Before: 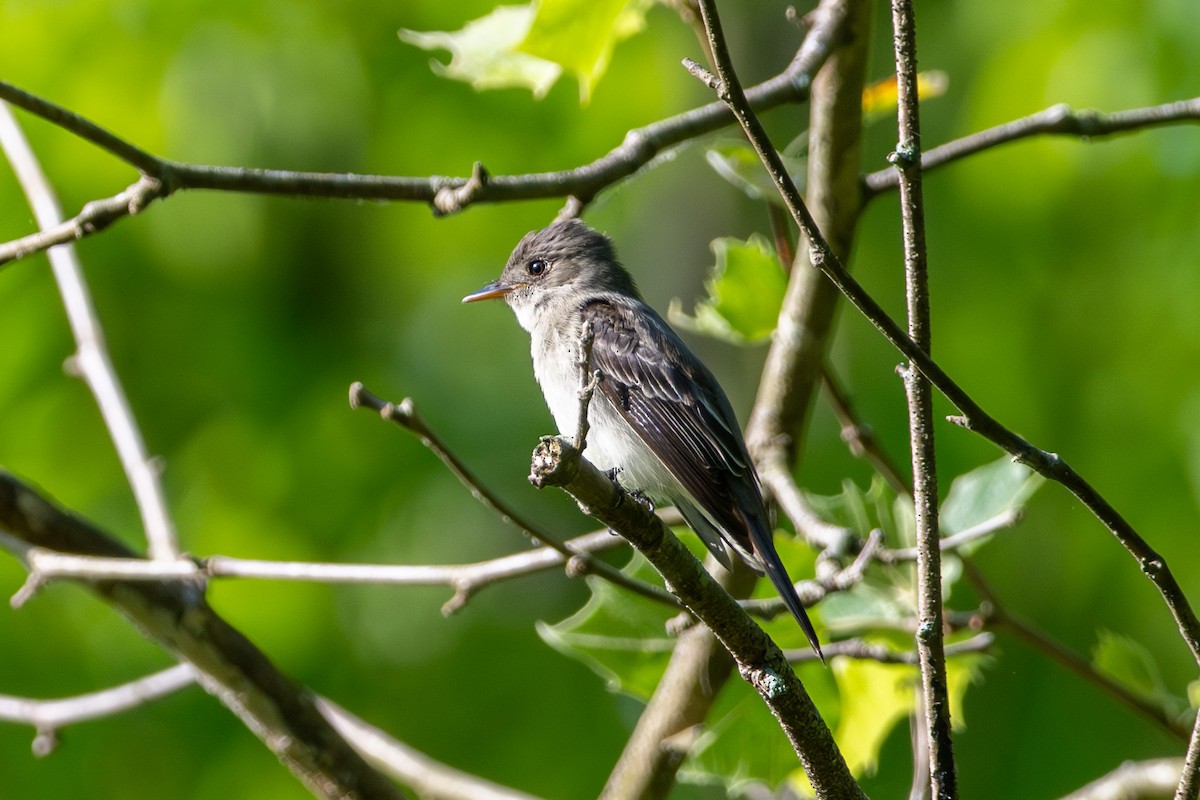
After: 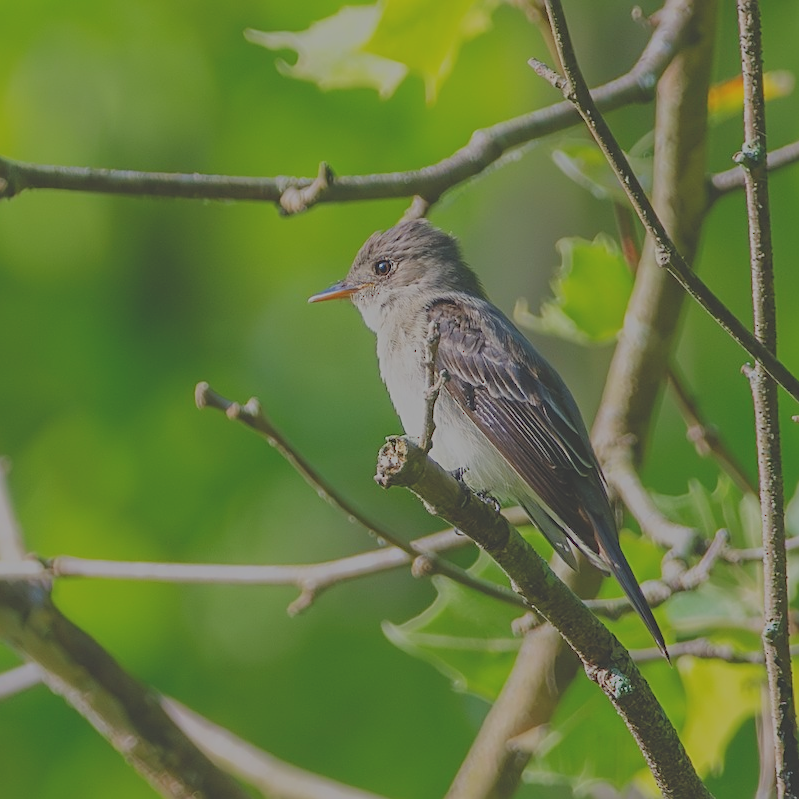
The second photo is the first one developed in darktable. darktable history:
exposure: black level correction -0.015, exposure -0.133 EV, compensate highlight preservation false
crop and rotate: left 12.867%, right 20.542%
sharpen: on, module defaults
filmic rgb: black relative exposure -13.88 EV, white relative exposure 7.94 EV, threshold 5.94 EV, hardness 3.74, latitude 50.16%, contrast 0.508, preserve chrominance RGB euclidean norm, color science v5 (2021), contrast in shadows safe, contrast in highlights safe, enable highlight reconstruction true
